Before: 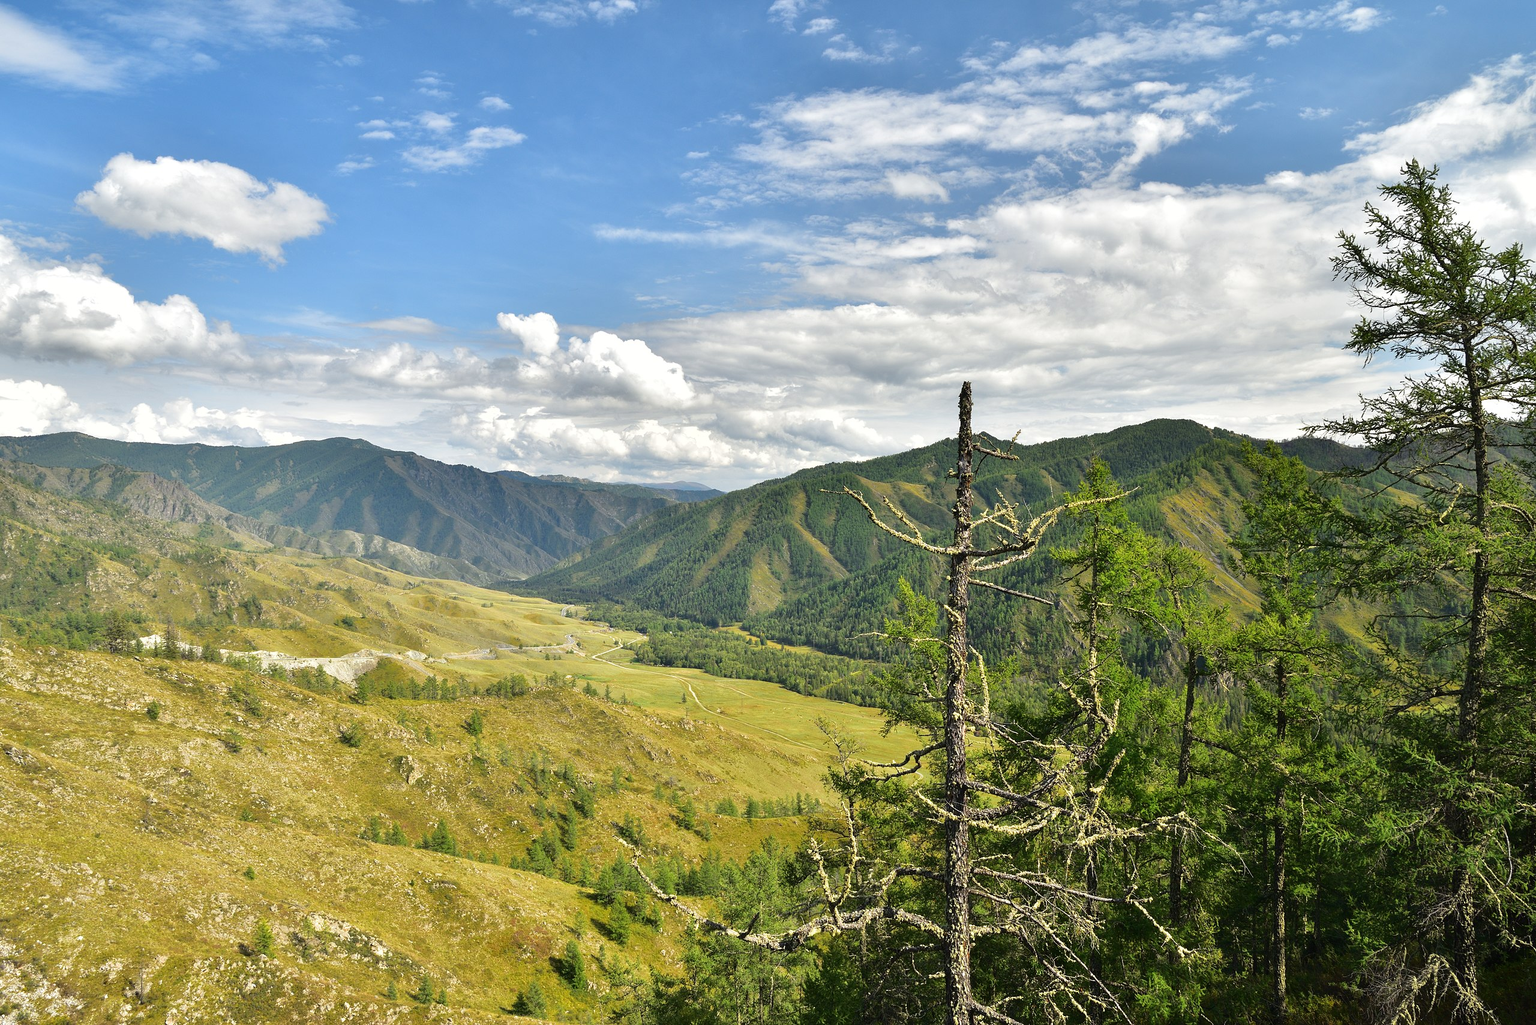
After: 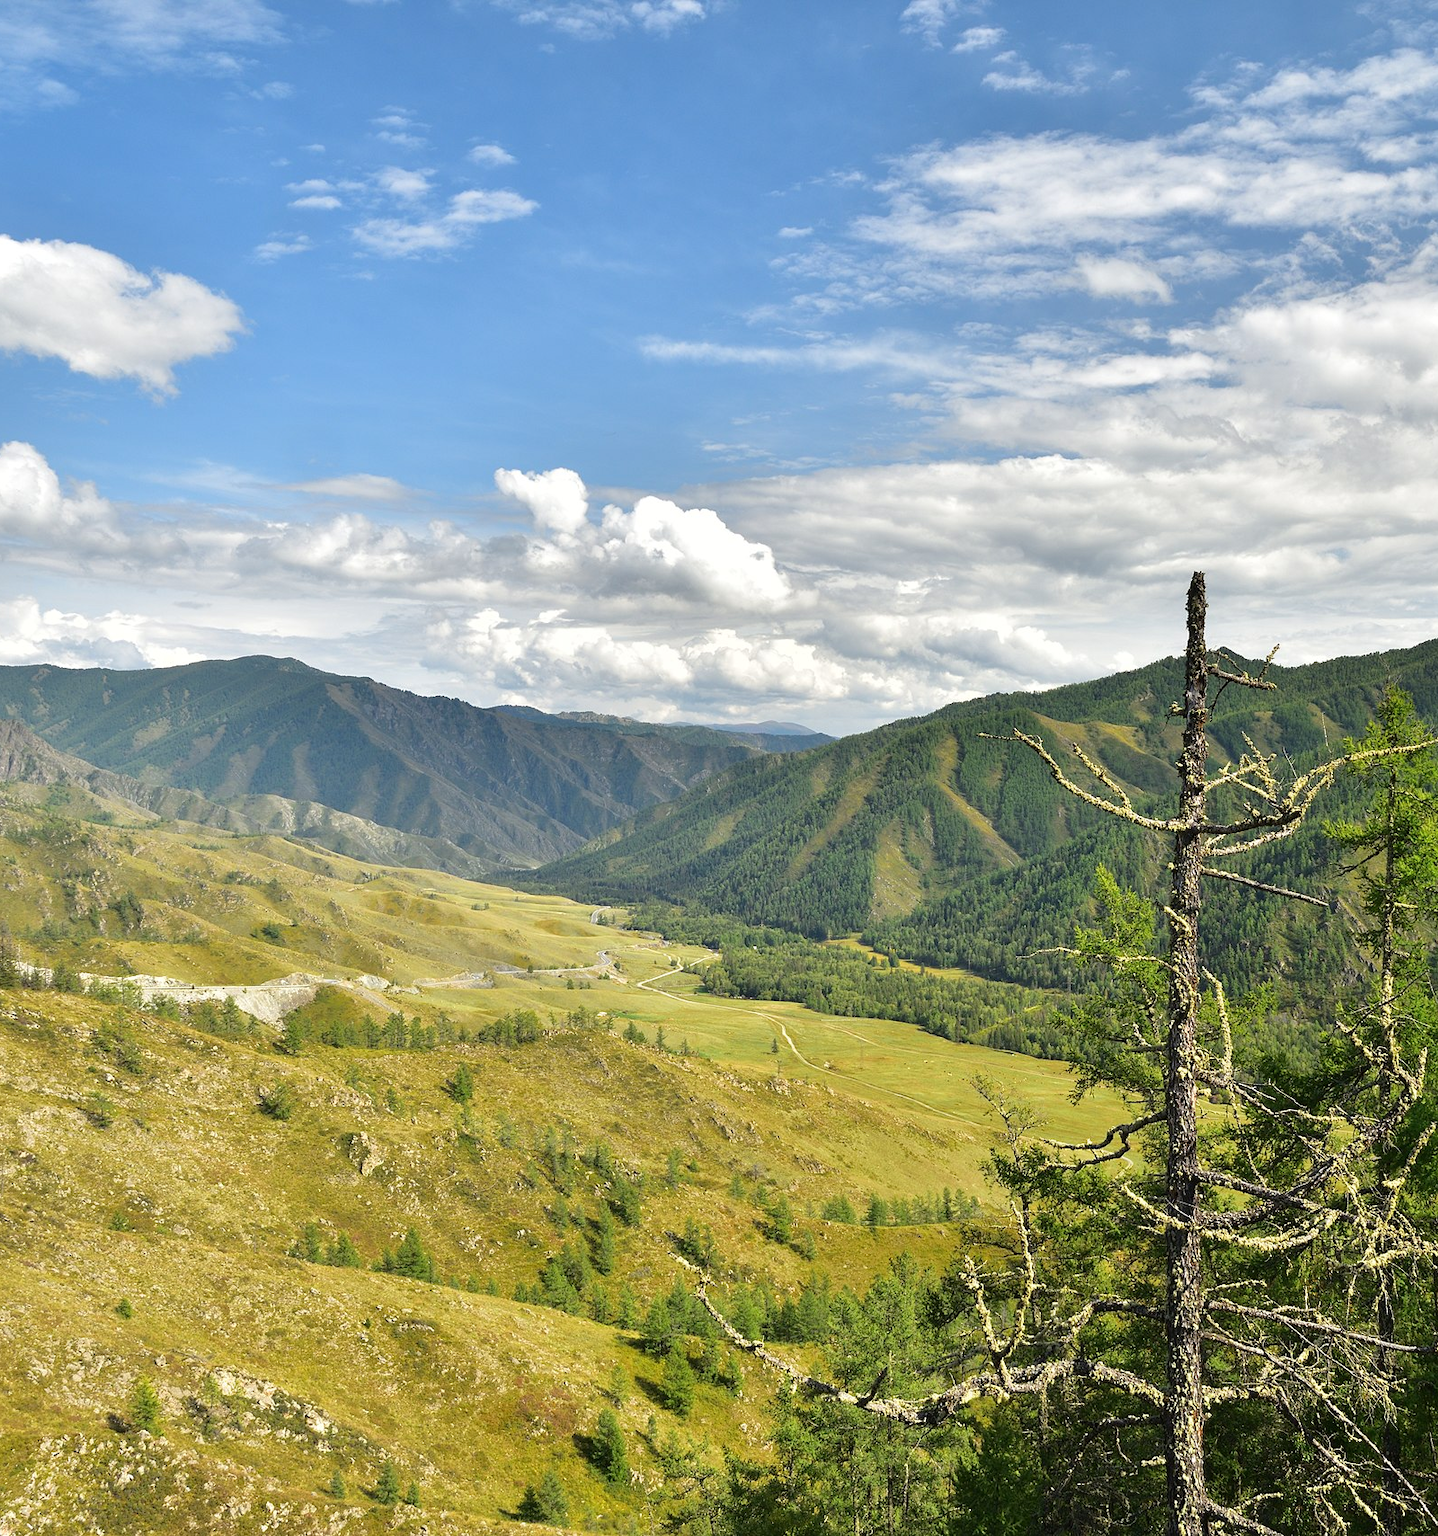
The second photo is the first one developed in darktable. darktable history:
crop: left 10.863%, right 26.571%
levels: levels [0, 0.498, 1]
